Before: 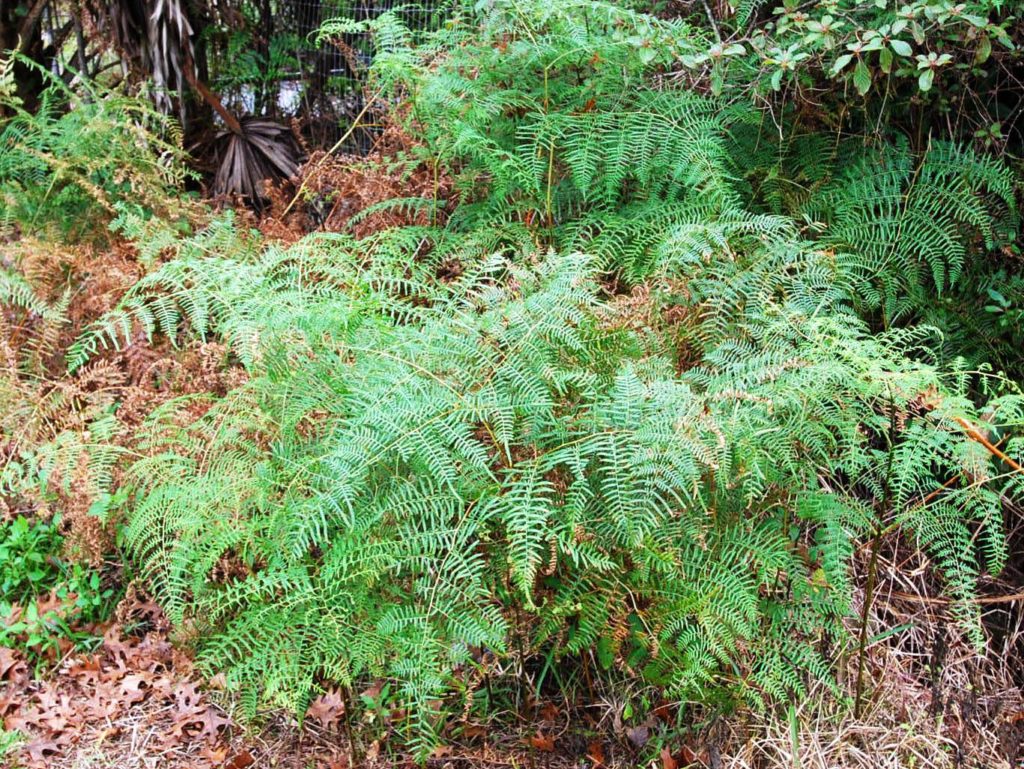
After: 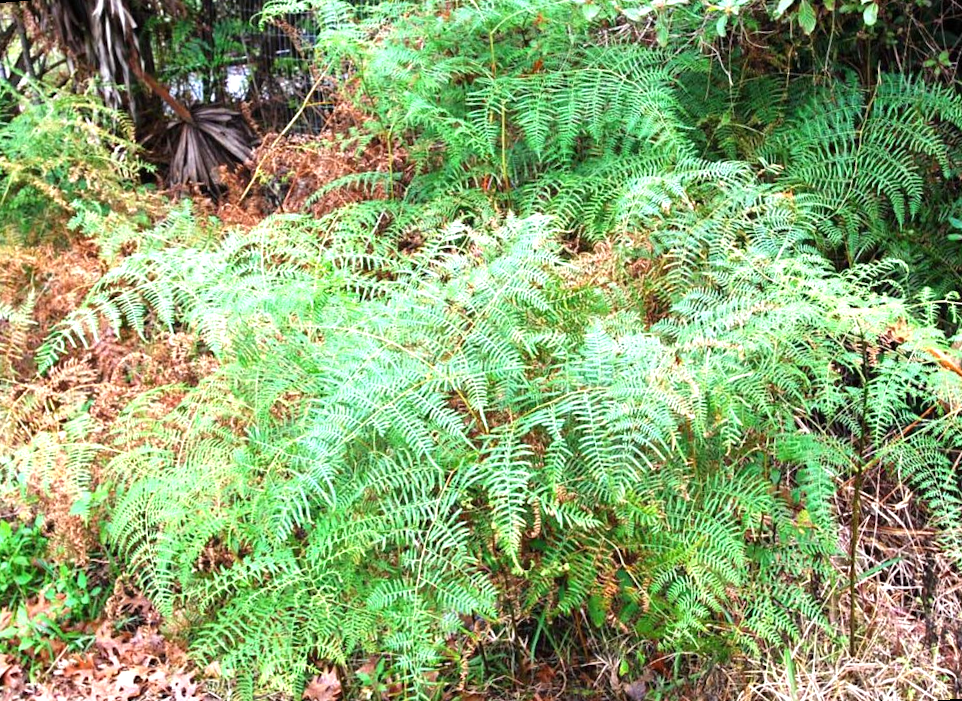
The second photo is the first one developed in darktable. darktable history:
rotate and perspective: rotation -4.57°, crop left 0.054, crop right 0.944, crop top 0.087, crop bottom 0.914
exposure: exposure 0.648 EV, compensate highlight preservation false
